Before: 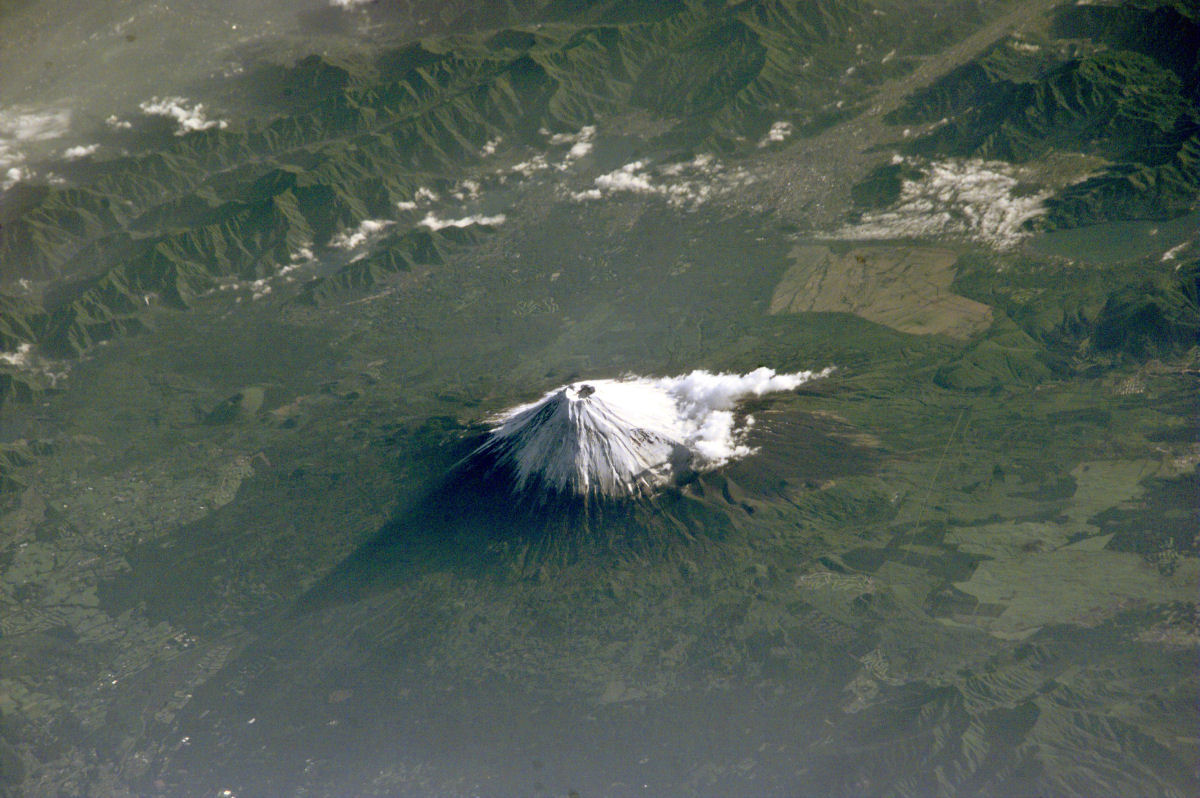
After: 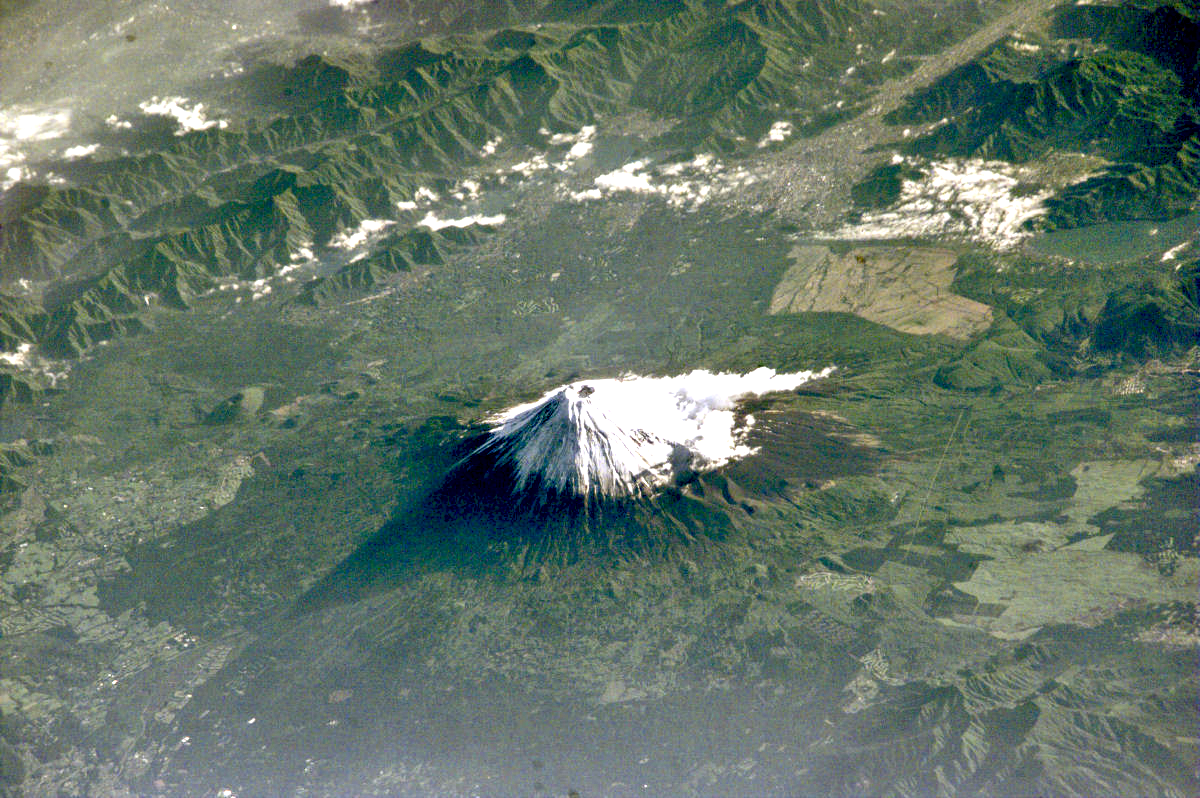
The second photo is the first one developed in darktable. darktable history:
contrast equalizer: octaves 7, y [[0.6 ×6], [0.55 ×6], [0 ×6], [0 ×6], [0 ×6]]
exposure: exposure 0.716 EV, compensate highlight preservation false
local contrast: on, module defaults
color balance rgb: perceptual saturation grading › global saturation 14.358%, perceptual saturation grading › highlights -25.366%, perceptual saturation grading › shadows 25.319%, perceptual brilliance grading › global brilliance 19.437%, perceptual brilliance grading › shadows -40.083%, contrast -29.731%
